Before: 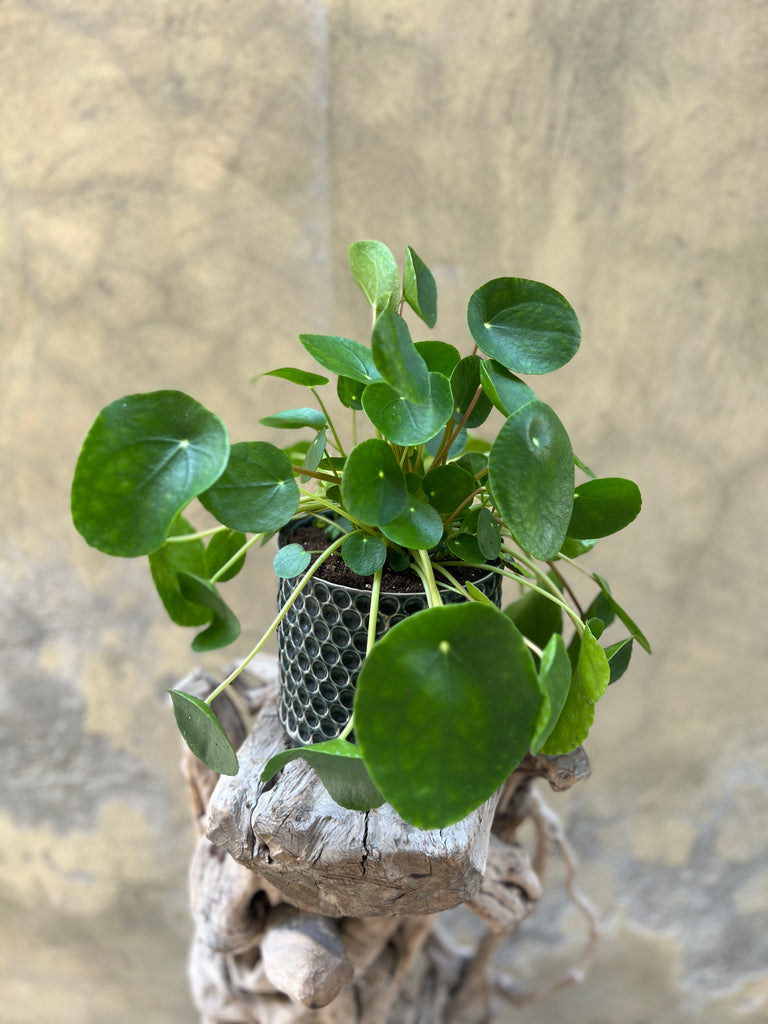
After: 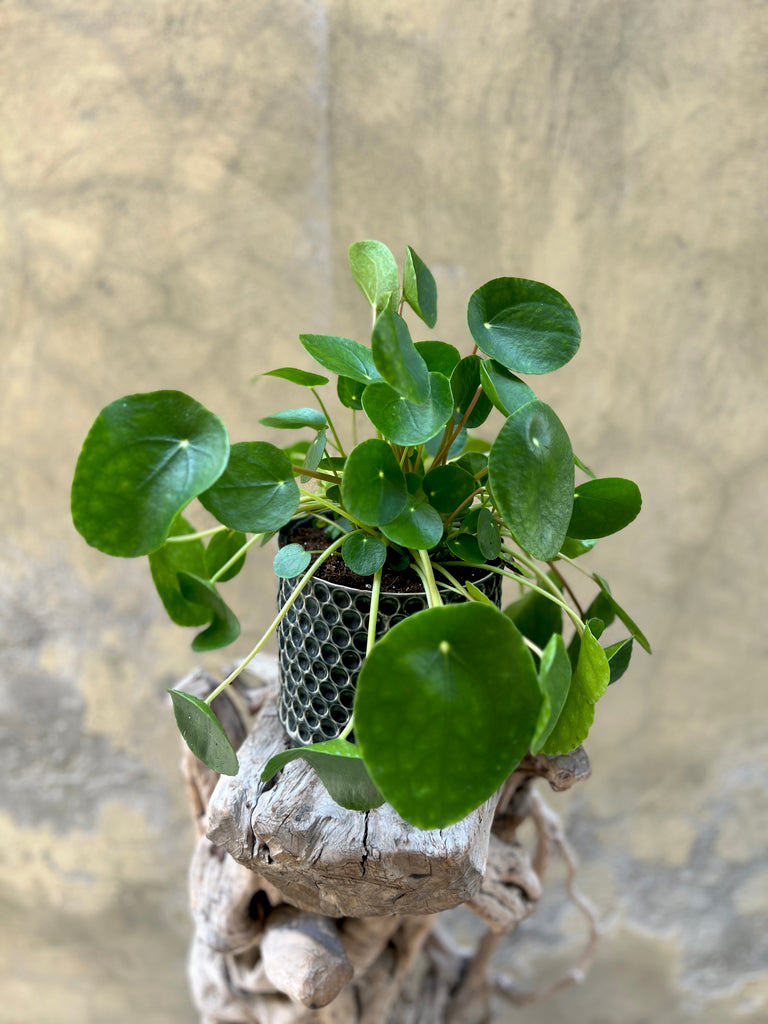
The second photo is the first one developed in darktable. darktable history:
exposure: black level correction 0.011, compensate highlight preservation false
